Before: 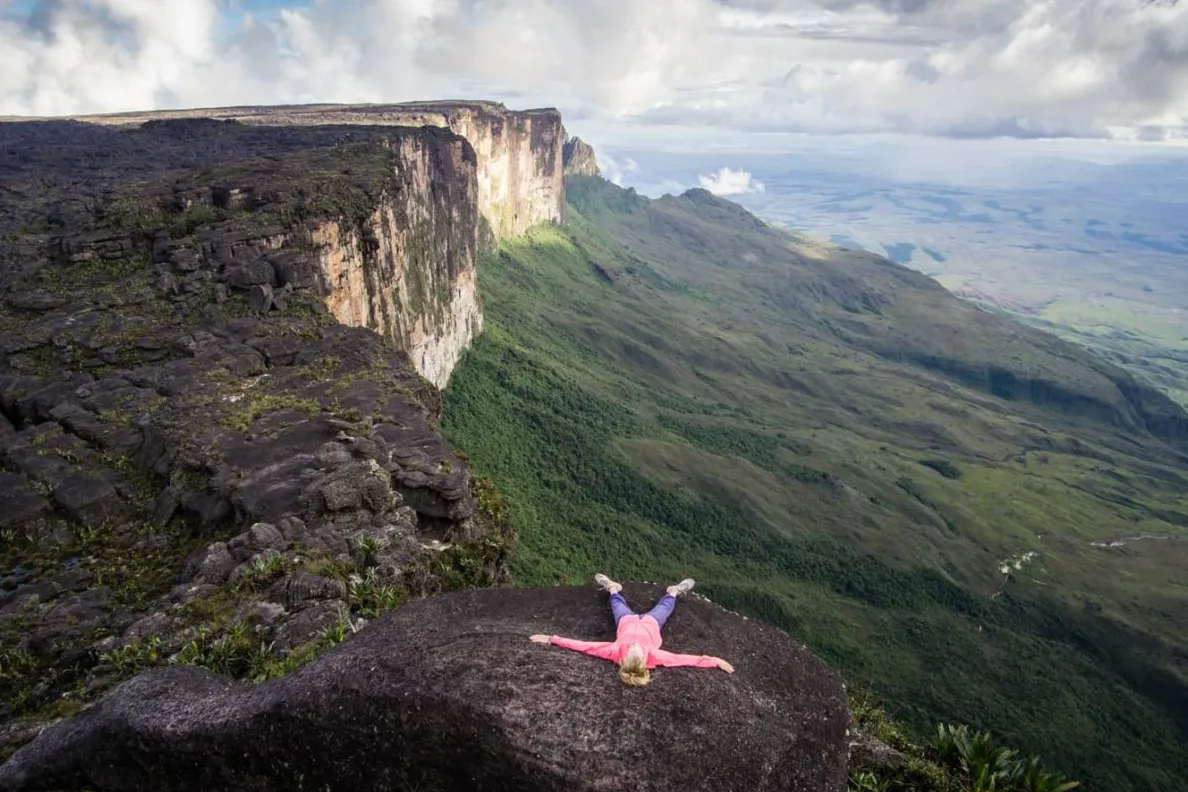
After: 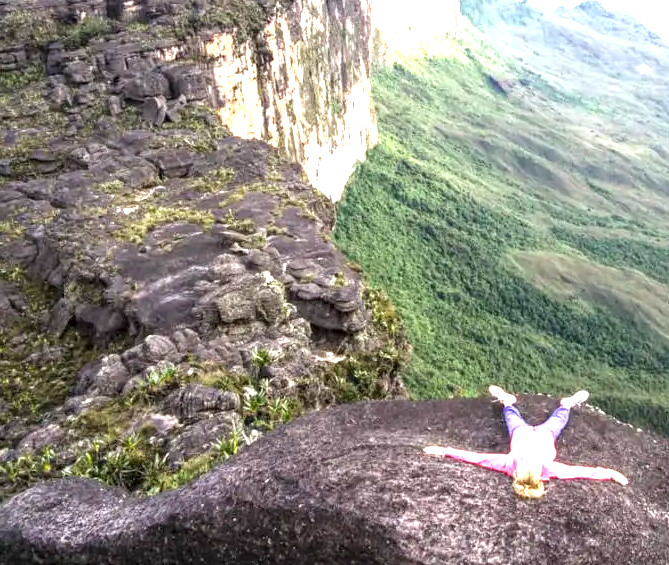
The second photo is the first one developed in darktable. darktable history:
exposure: black level correction 0, exposure 1.9 EV, compensate highlight preservation false
local contrast: on, module defaults
crop: left 8.966%, top 23.852%, right 34.699%, bottom 4.703%
